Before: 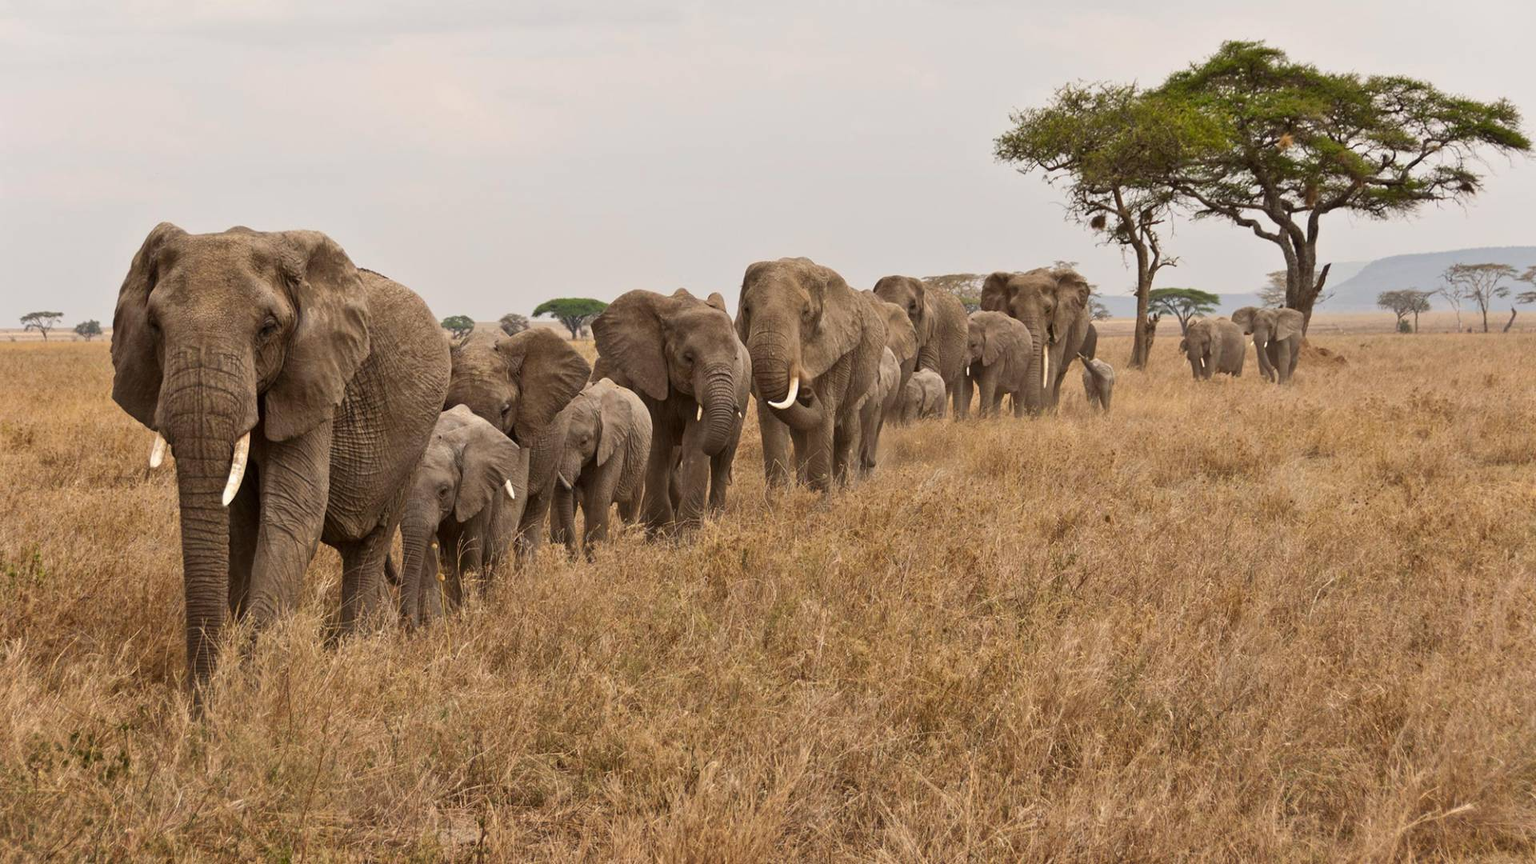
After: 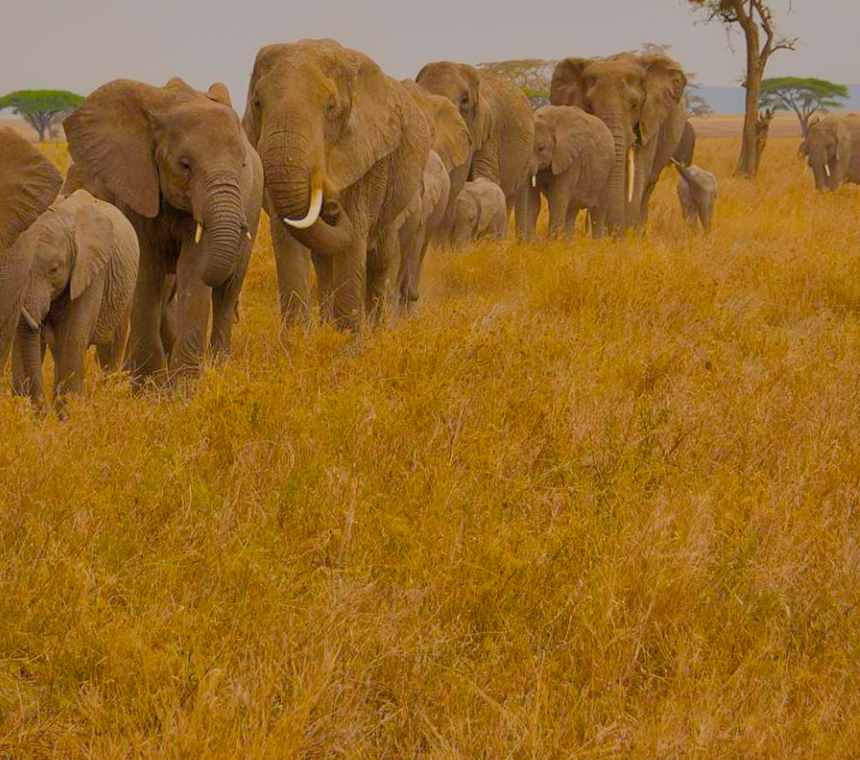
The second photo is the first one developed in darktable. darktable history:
crop: left 35.233%, top 26.209%, right 19.945%, bottom 3.365%
contrast equalizer: octaves 7, y [[0.5, 0.486, 0.447, 0.446, 0.489, 0.5], [0.5 ×6], [0.5 ×6], [0 ×6], [0 ×6]]
exposure: compensate exposure bias true, compensate highlight preservation false
filmic rgb: black relative exposure -7.56 EV, white relative exposure 4.64 EV, target black luminance 0%, hardness 3.56, latitude 50.46%, contrast 1.04, highlights saturation mix 8.94%, shadows ↔ highlights balance -0.181%, color science v6 (2022)
tone equalizer: -8 EV 0.23 EV, -7 EV 0.379 EV, -6 EV 0.397 EV, -5 EV 0.254 EV, -3 EV -0.261 EV, -2 EV -0.435 EV, -1 EV -0.402 EV, +0 EV -0.264 EV, edges refinement/feathering 500, mask exposure compensation -1.57 EV, preserve details no
shadows and highlights: on, module defaults
color balance rgb: global offset › luminance 0.479%, linear chroma grading › global chroma 15.056%, perceptual saturation grading › global saturation 50.357%, global vibrance 14.329%
